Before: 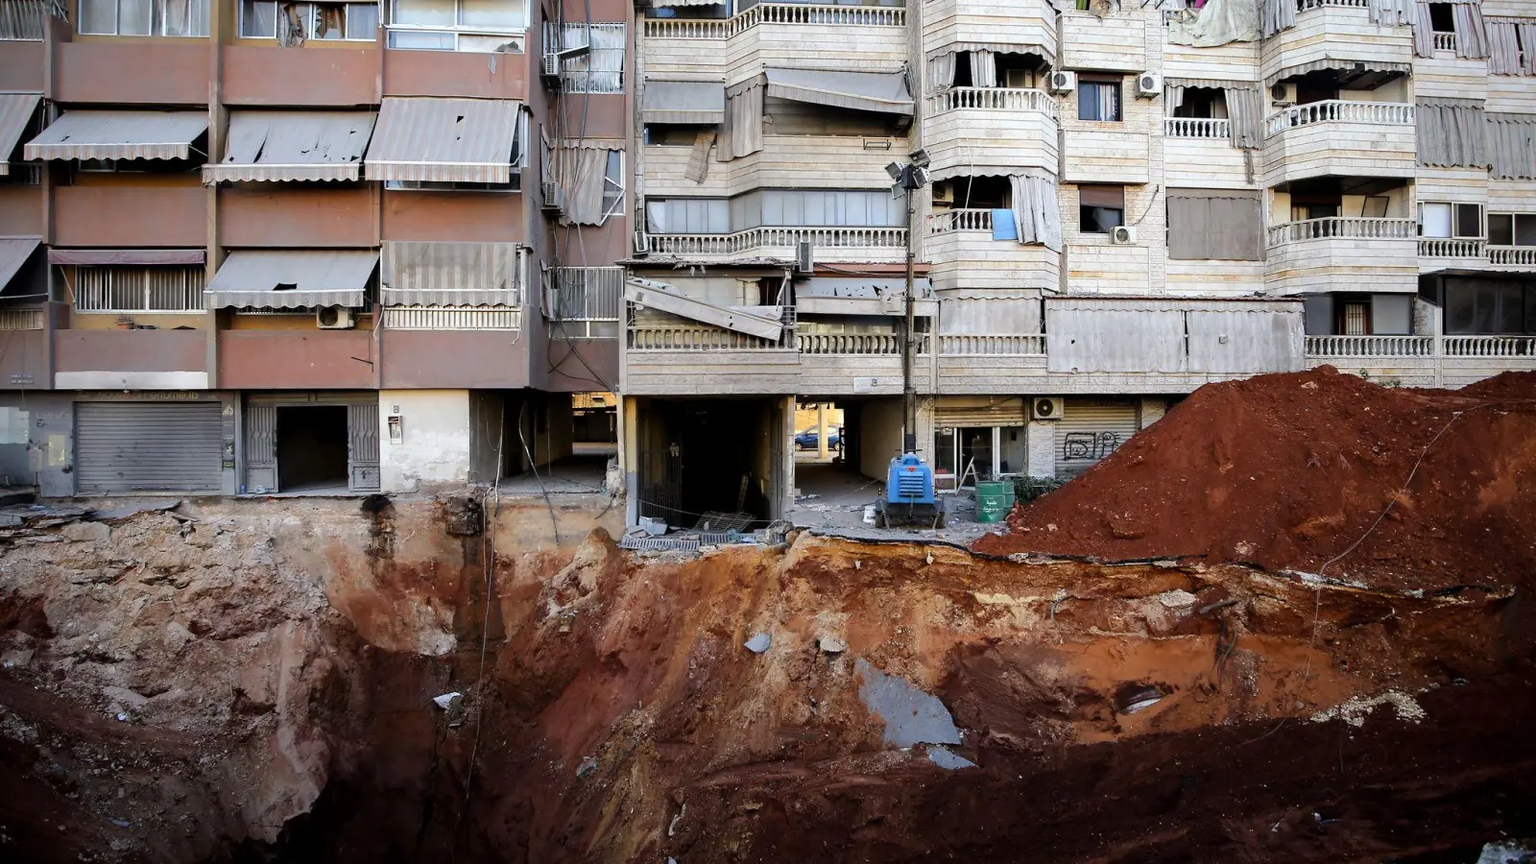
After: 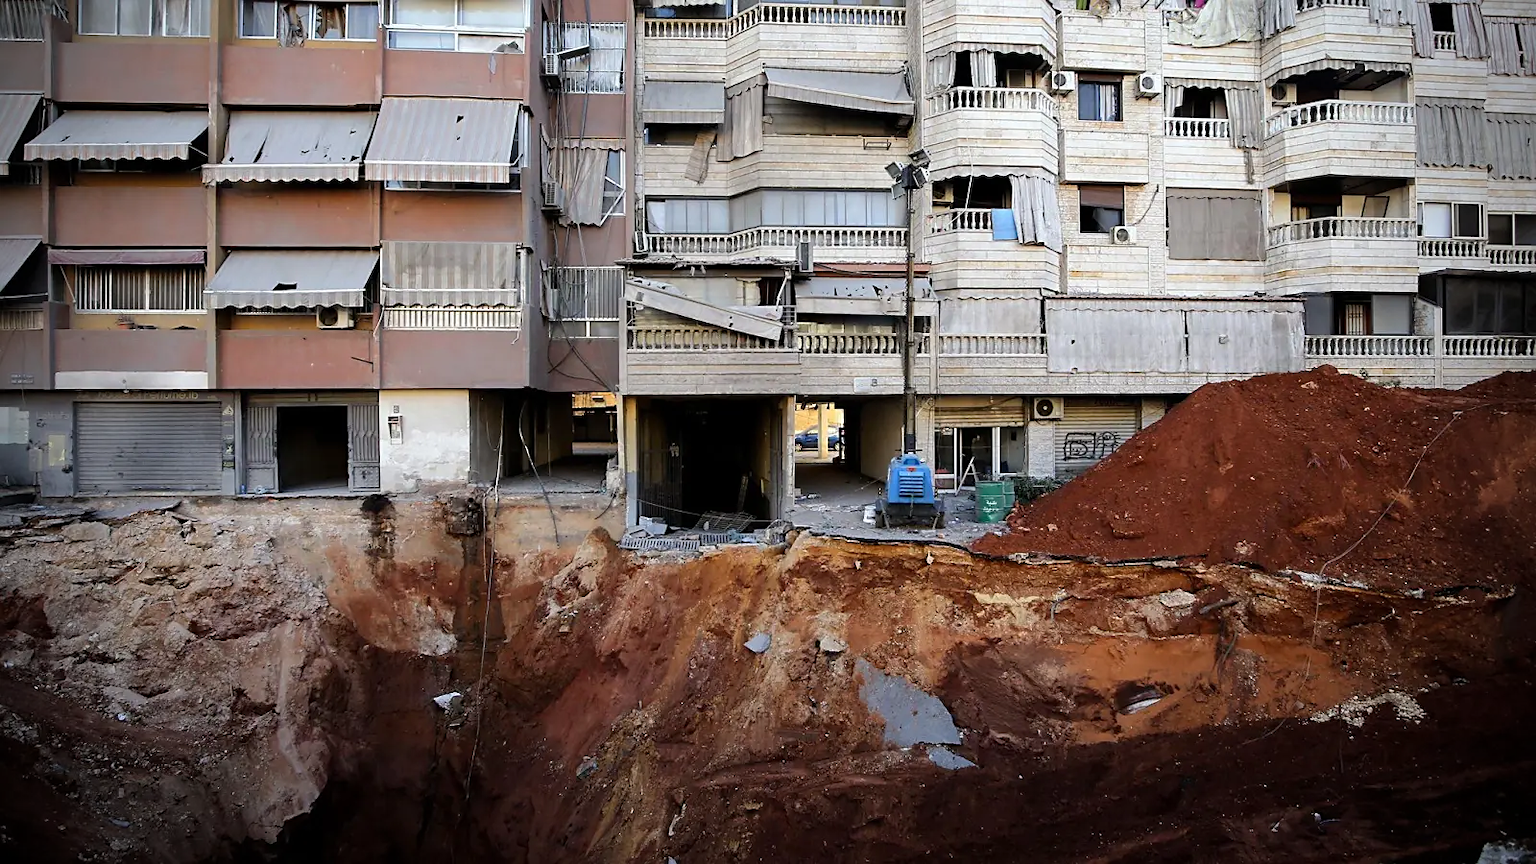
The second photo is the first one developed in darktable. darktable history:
sharpen: radius 1.831, amount 0.402, threshold 1.428
vignetting: fall-off radius 60.64%, brightness -0.709, saturation -0.486
